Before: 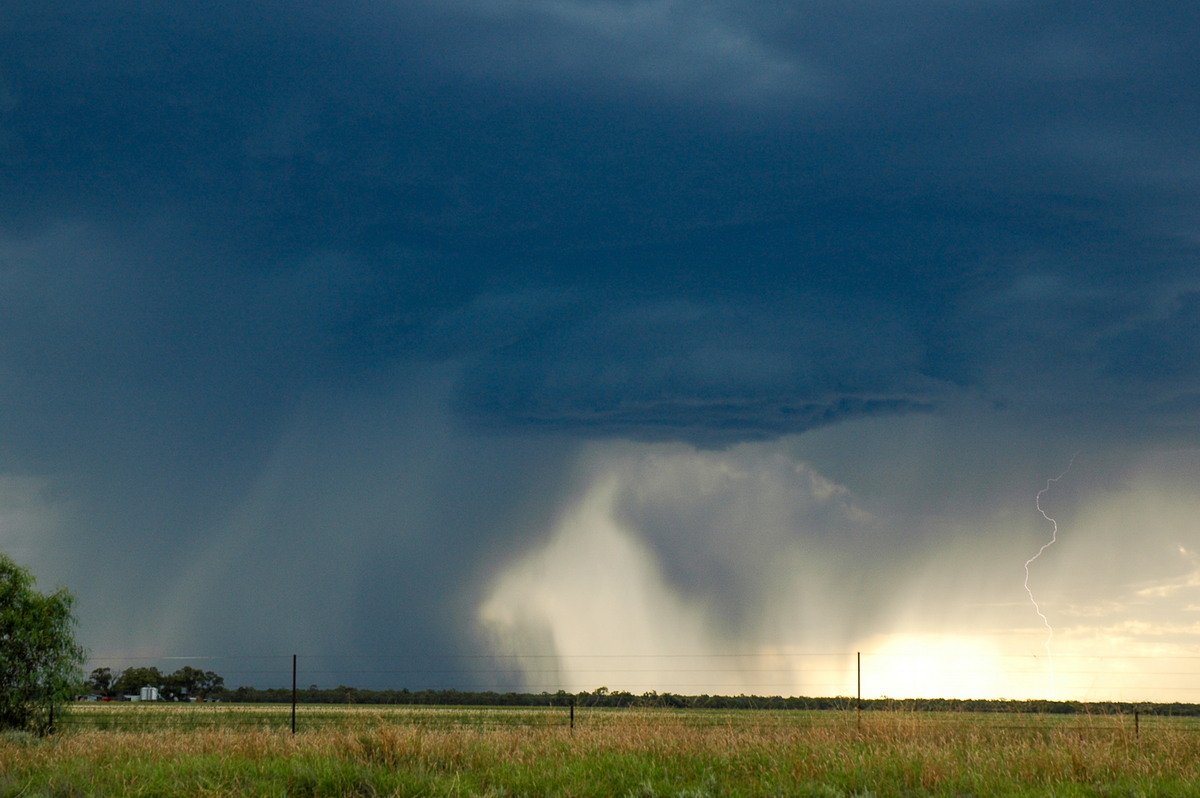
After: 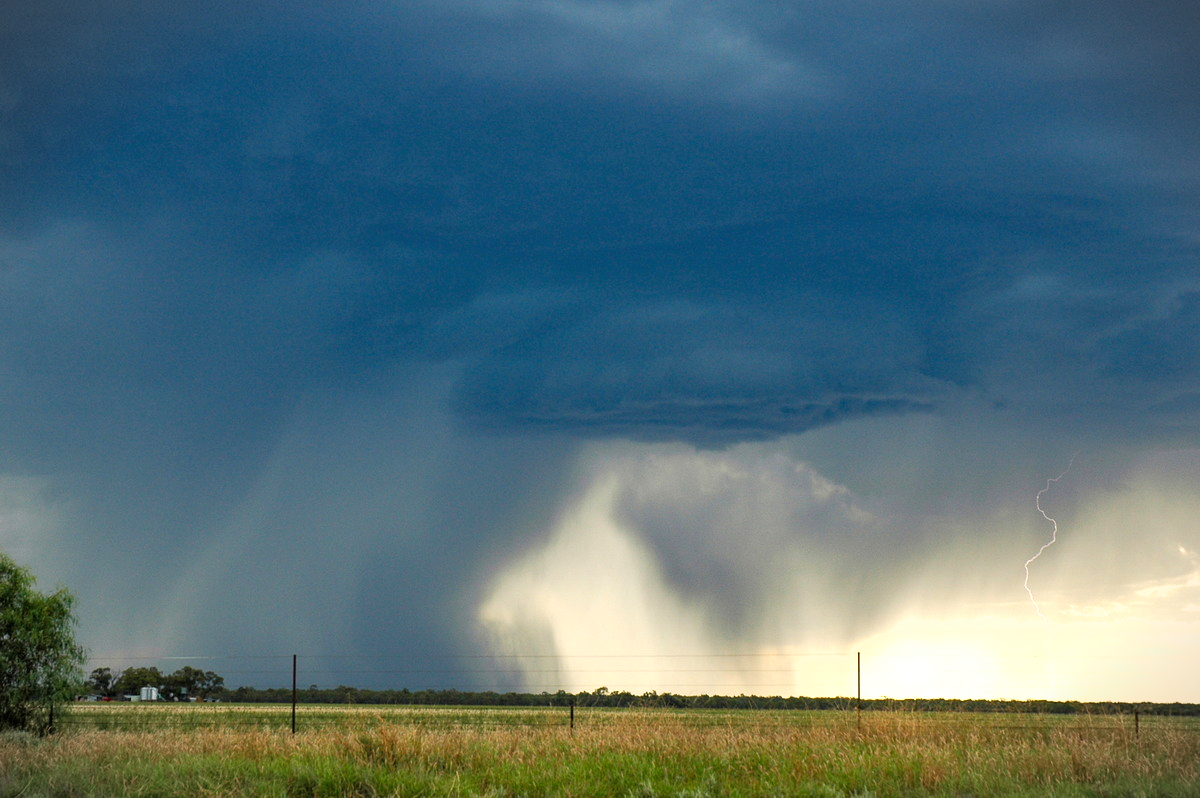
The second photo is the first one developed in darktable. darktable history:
vignetting: fall-off start 100.92%, width/height ratio 1.308
shadows and highlights: shadows 43.82, white point adjustment -1.51, soften with gaussian
exposure: black level correction 0, exposure 0.6 EV, compensate exposure bias true, compensate highlight preservation false
